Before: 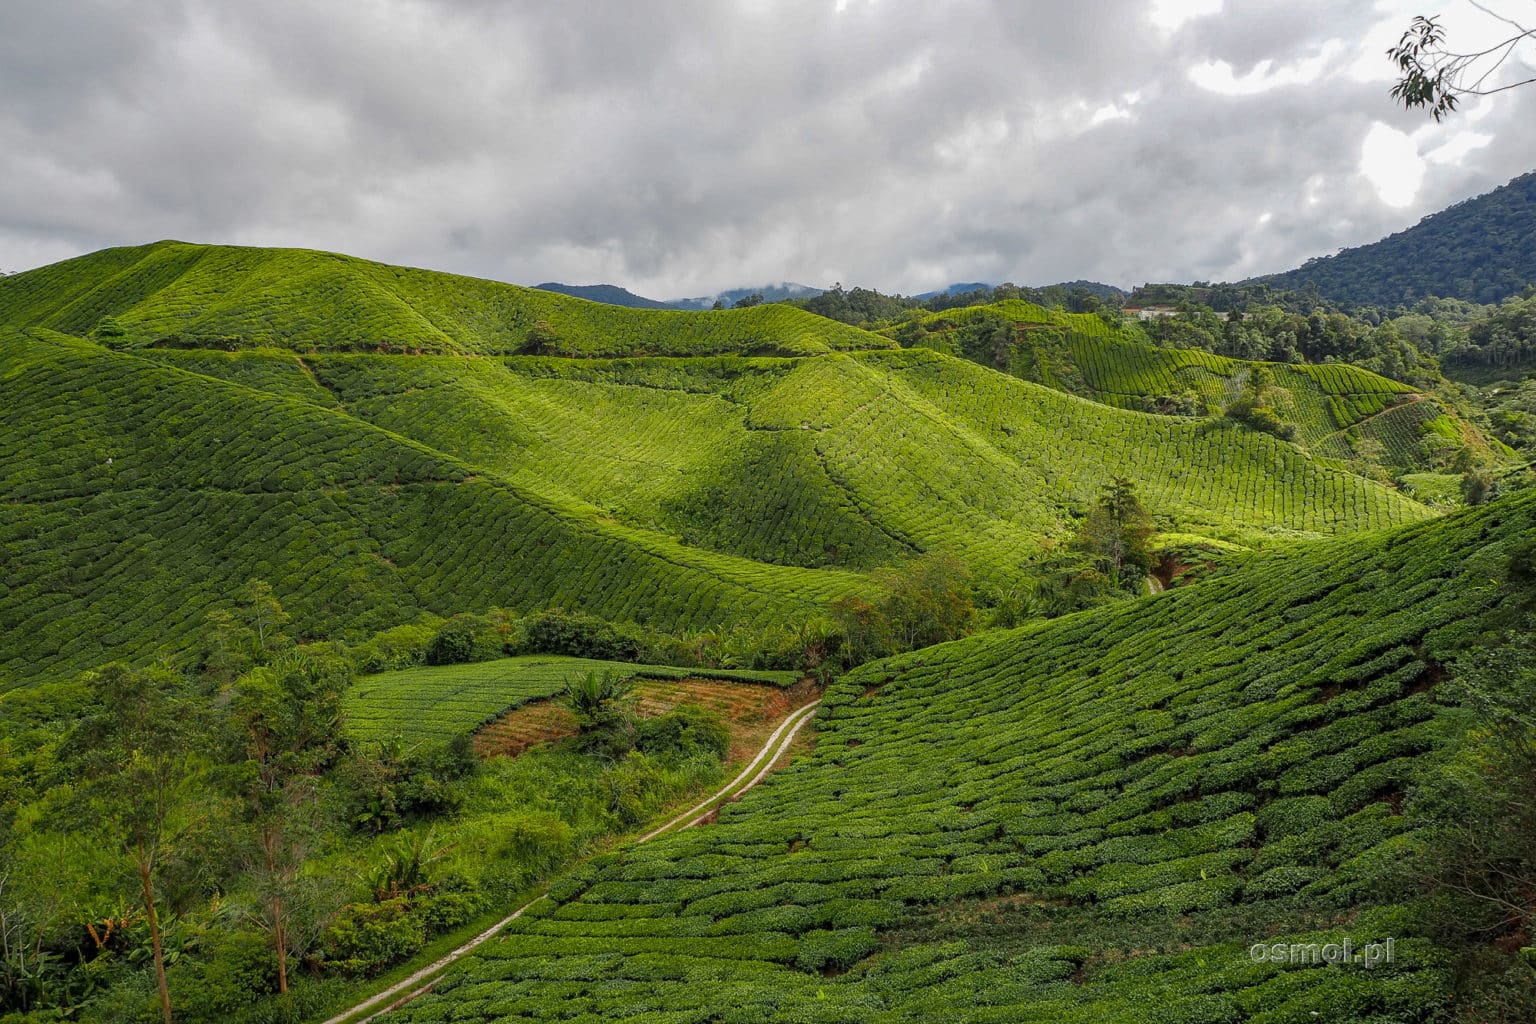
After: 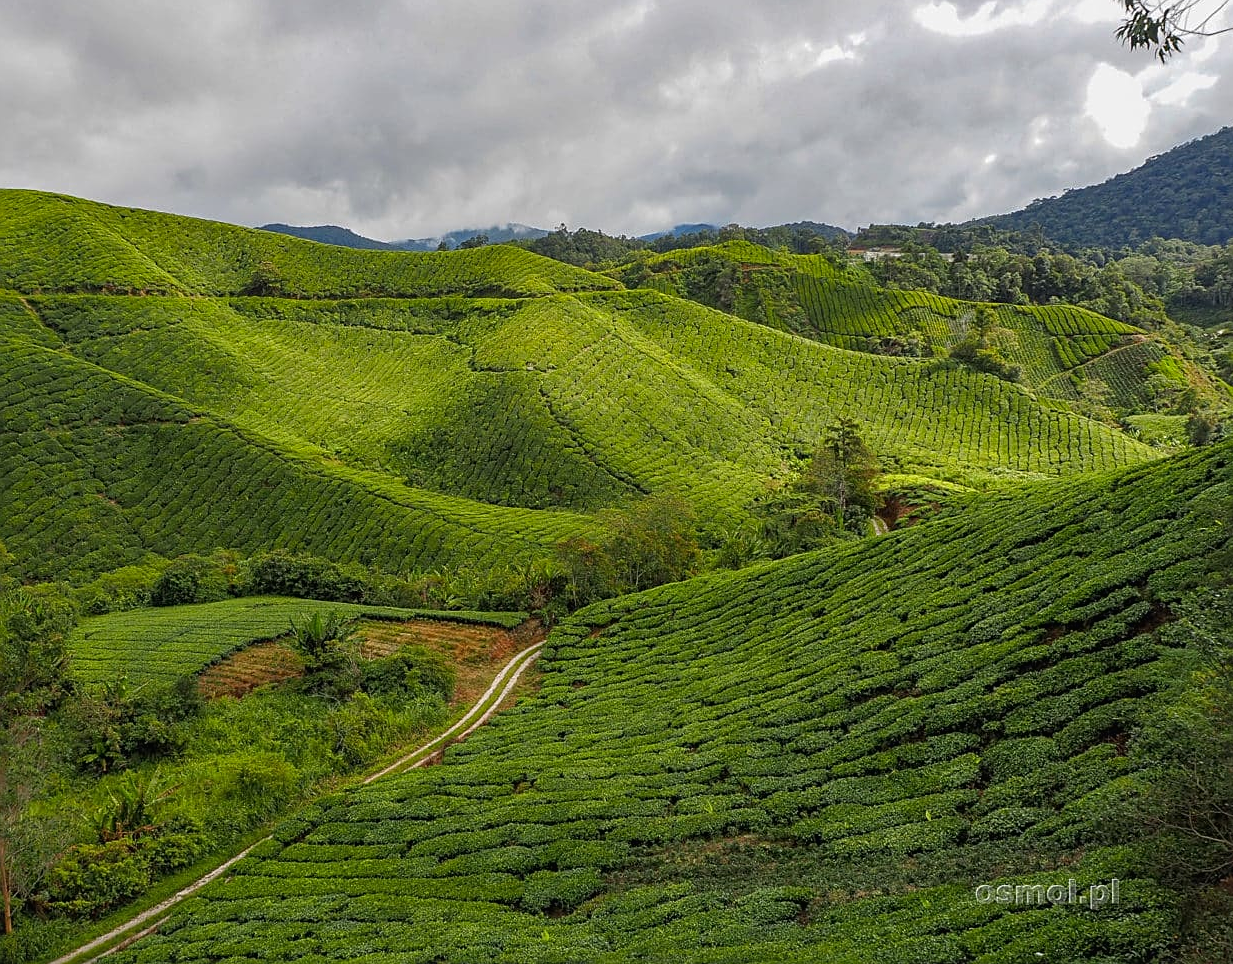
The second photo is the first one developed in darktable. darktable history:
crop and rotate: left 17.959%, top 5.771%, right 1.742%
contrast brightness saturation: contrast -0.02, brightness -0.01, saturation 0.03
sharpen: on, module defaults
shadows and highlights: shadows 25, highlights -25
